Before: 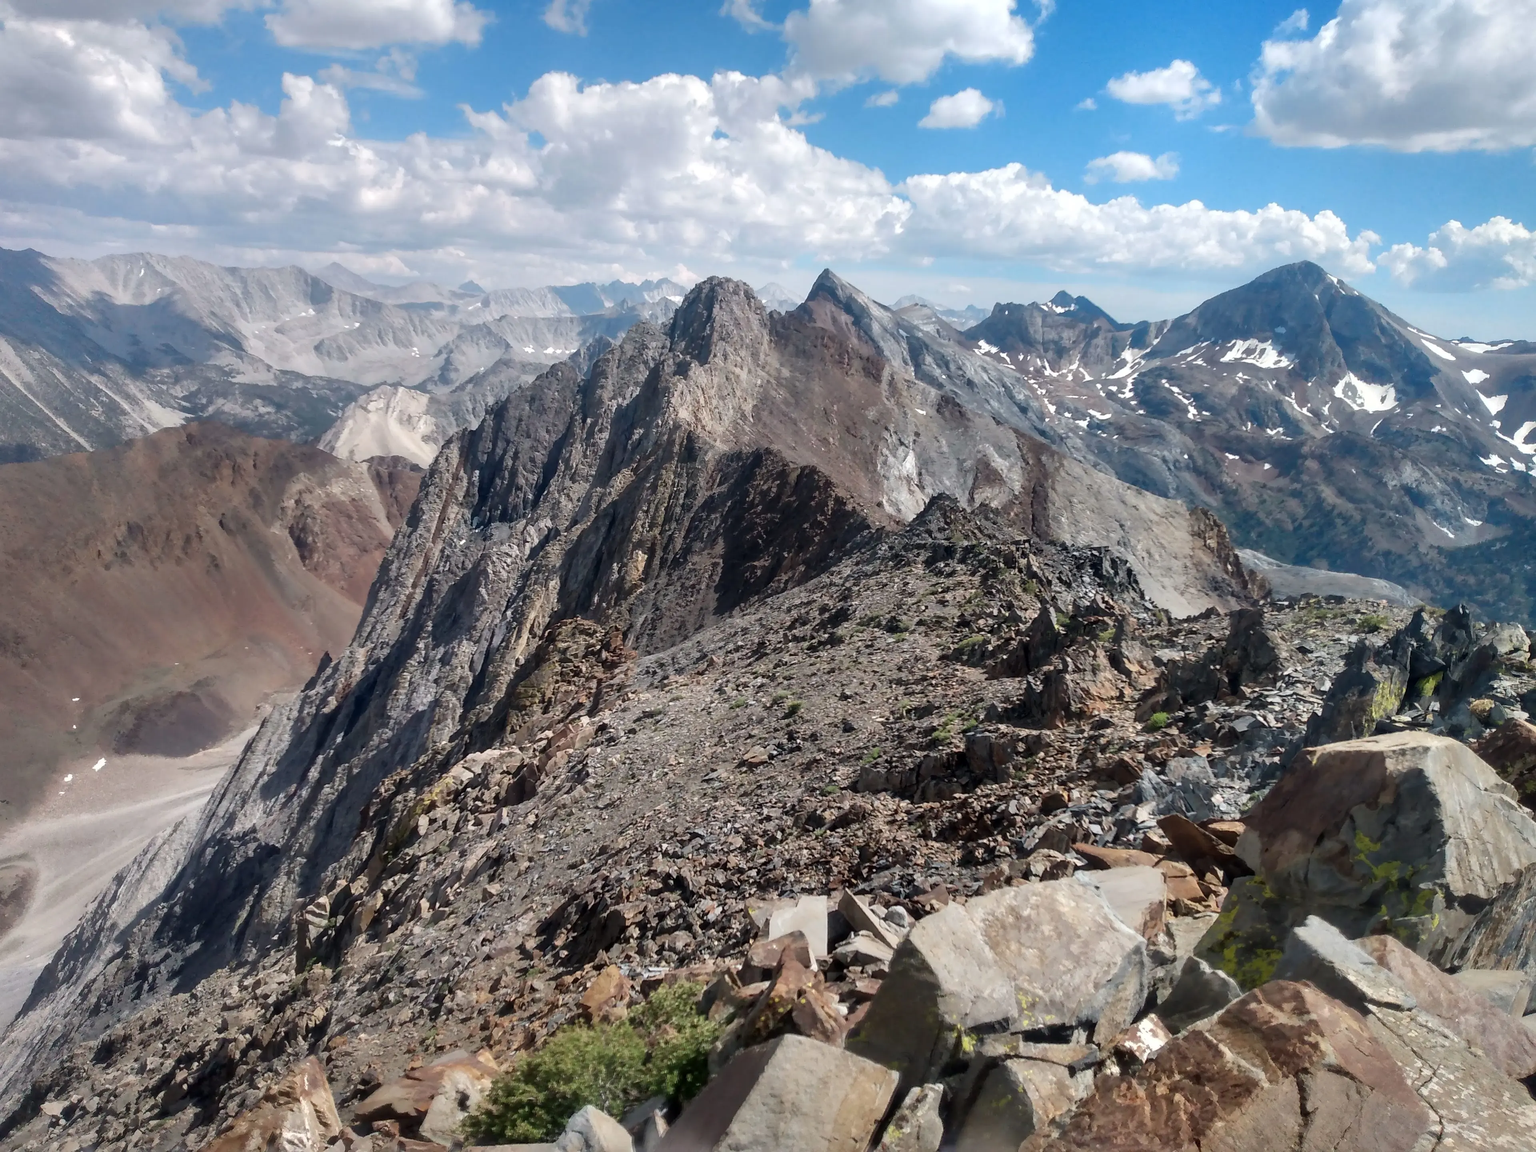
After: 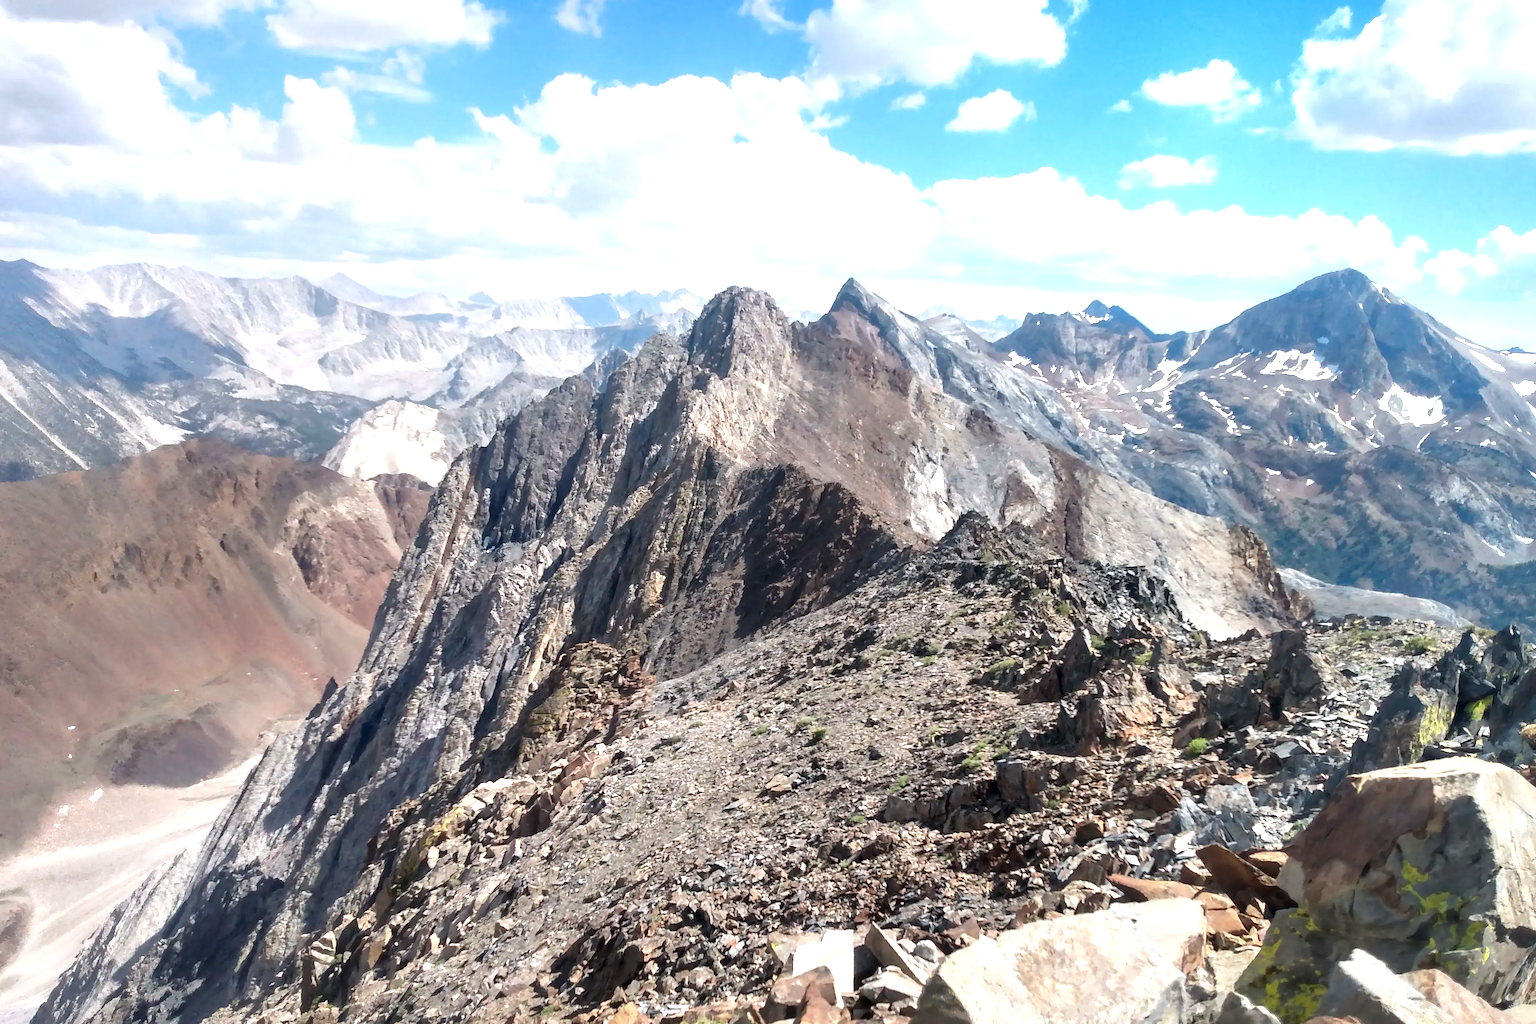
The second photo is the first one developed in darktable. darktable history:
crop and rotate: angle 0.149°, left 0.327%, right 3.16%, bottom 14.163%
exposure: black level correction 0, exposure 1 EV, compensate highlight preservation false
